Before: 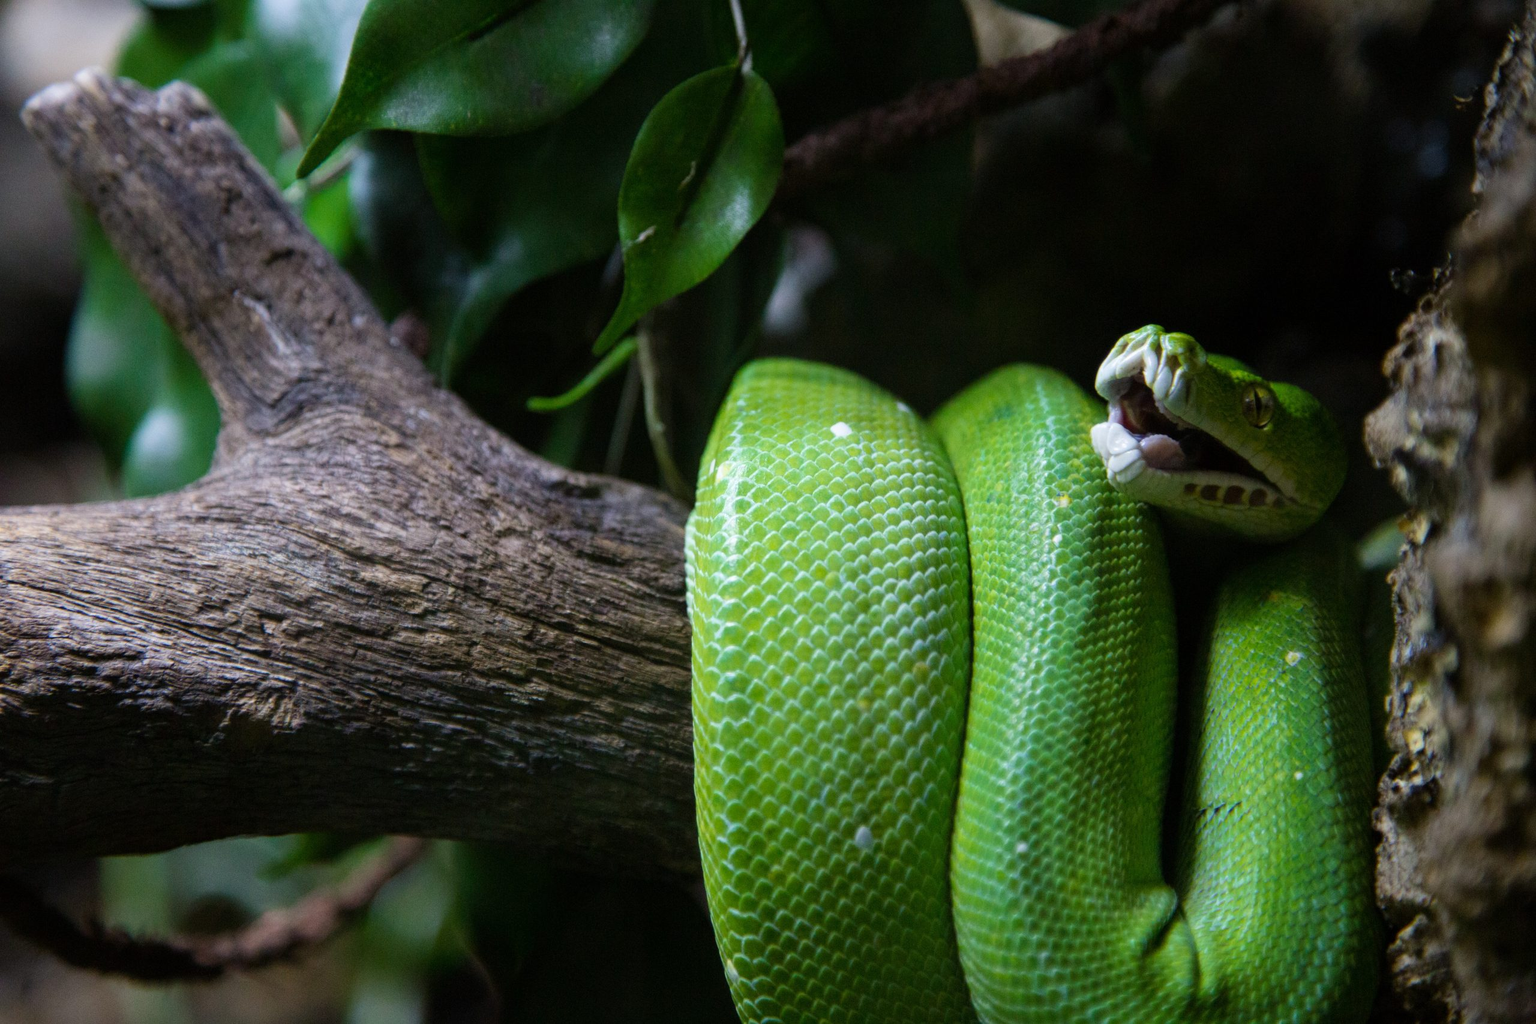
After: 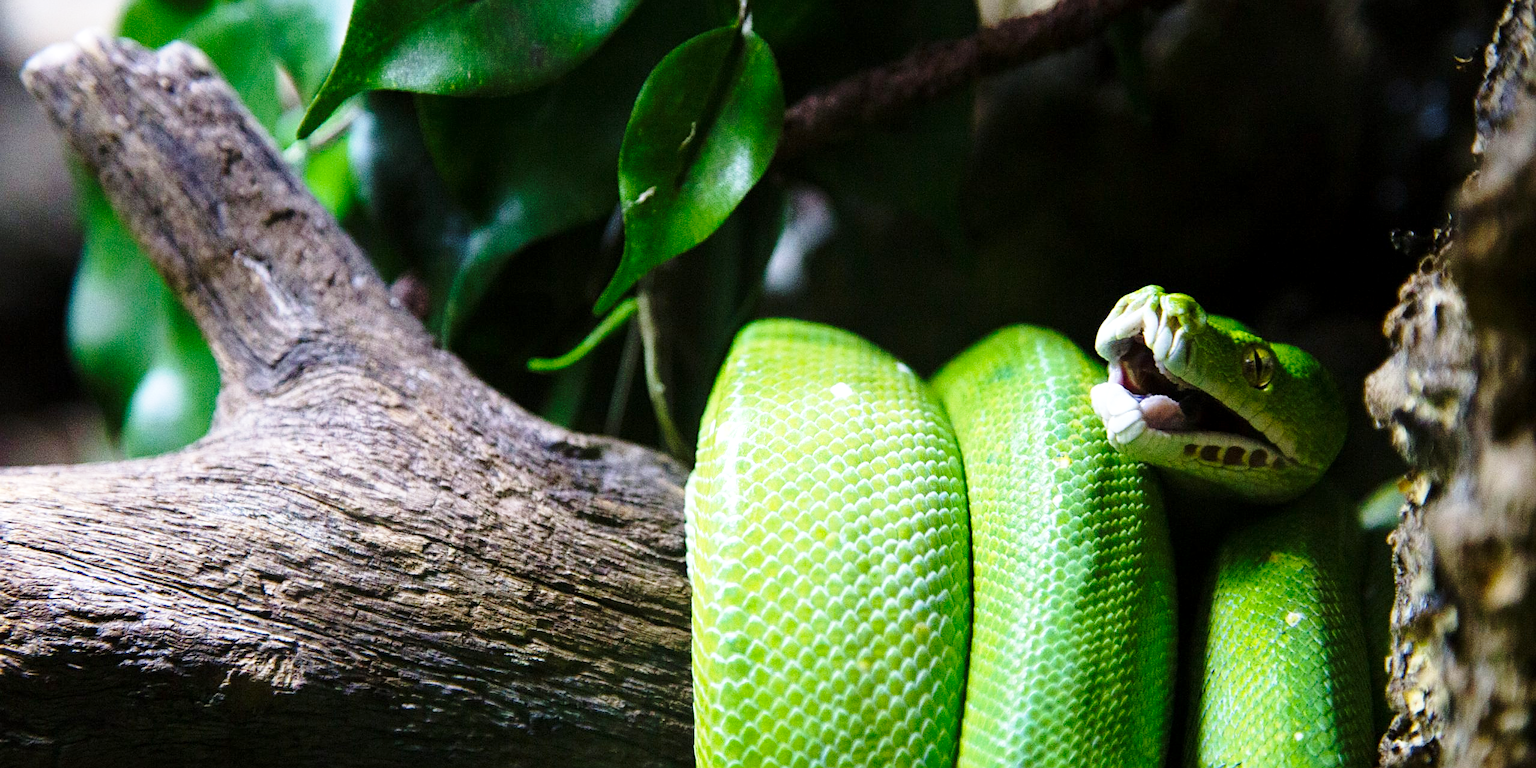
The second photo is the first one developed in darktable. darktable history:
sharpen: on, module defaults
exposure: black level correction 0.001, exposure 0.5 EV, compensate exposure bias true, compensate highlight preservation false
crop: top 3.872%, bottom 21.037%
tone equalizer: edges refinement/feathering 500, mask exposure compensation -1.57 EV, preserve details no
base curve: curves: ch0 [(0, 0) (0.028, 0.03) (0.121, 0.232) (0.46, 0.748) (0.859, 0.968) (1, 1)], preserve colors none
